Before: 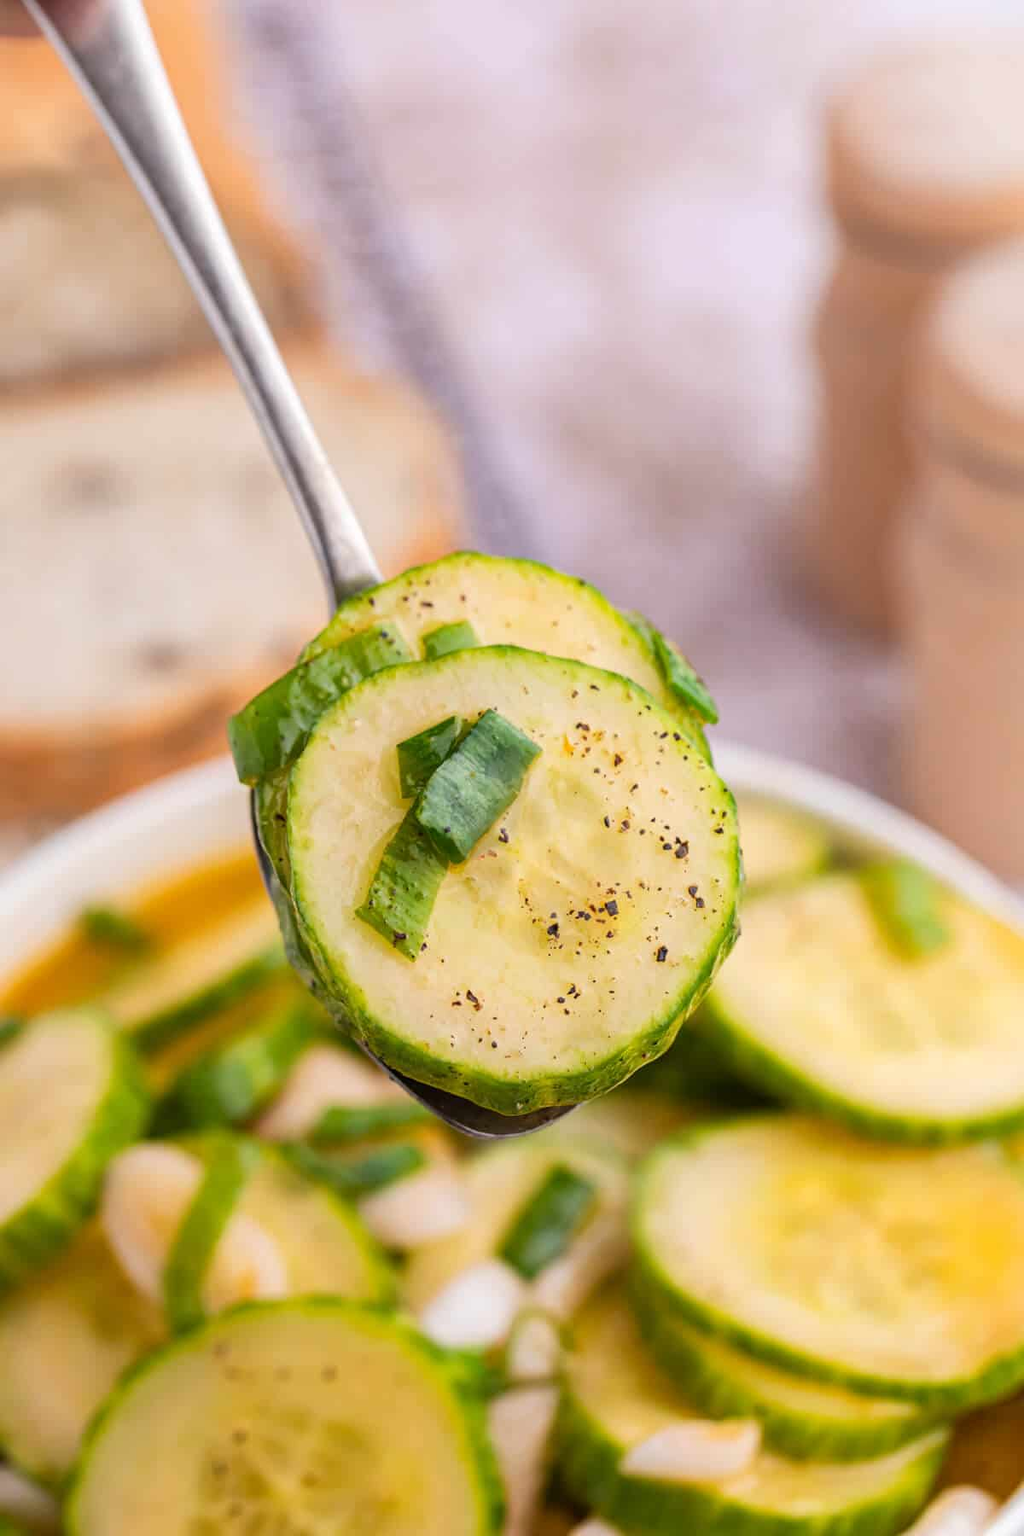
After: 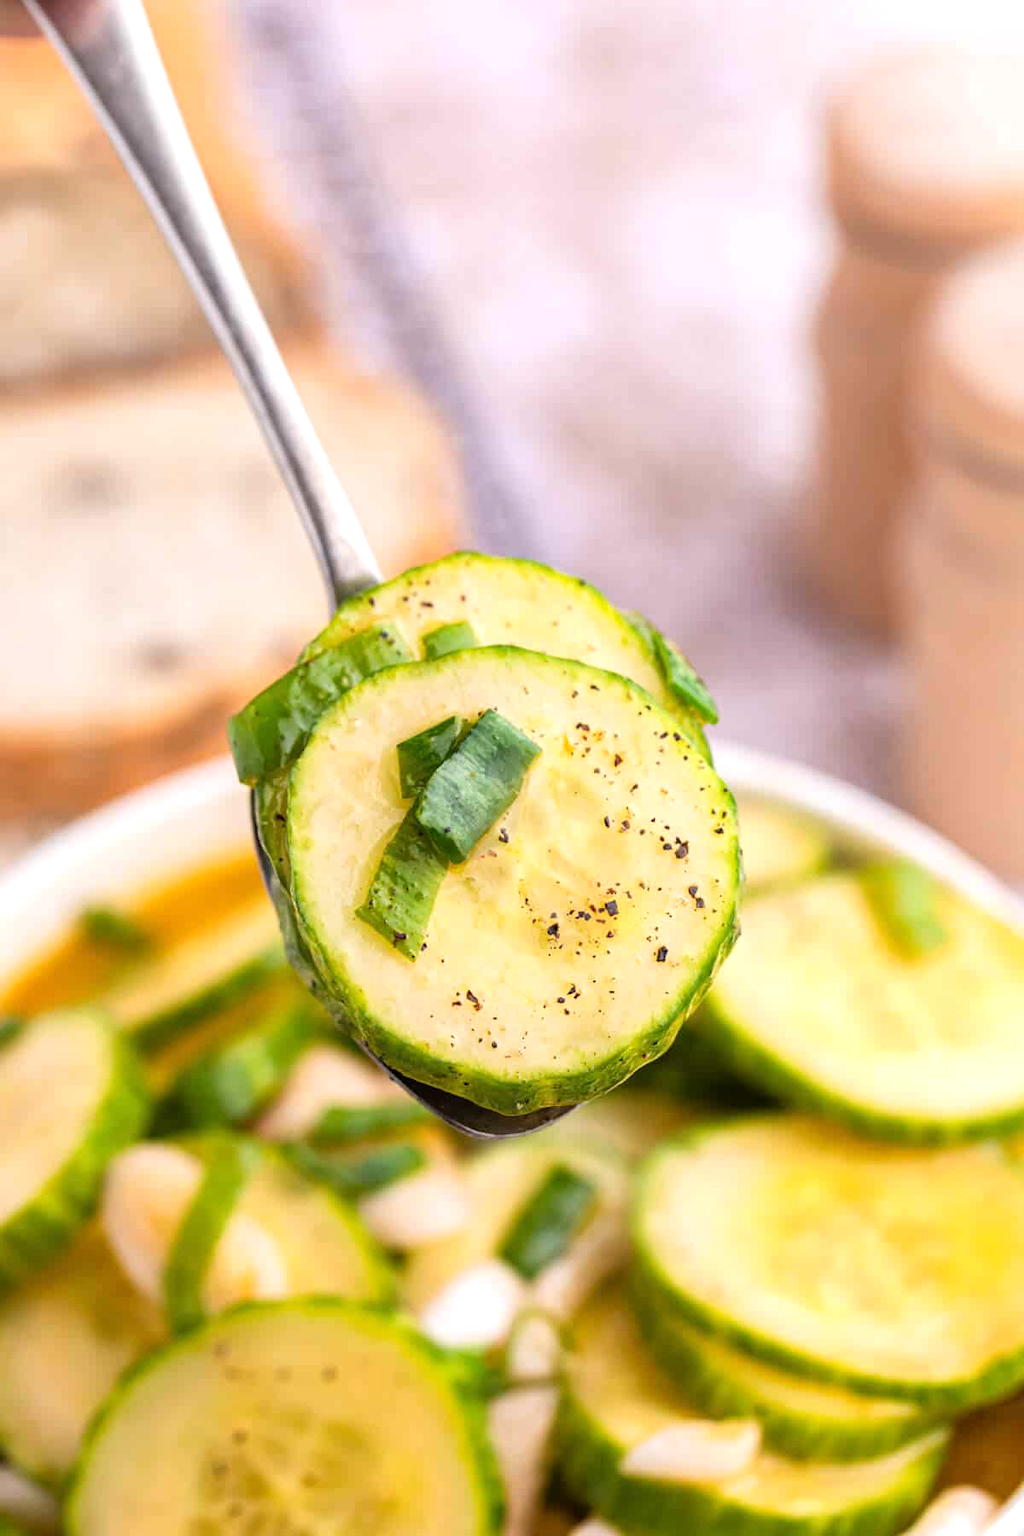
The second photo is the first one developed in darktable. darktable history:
tone equalizer: -8 EV -0.39 EV, -7 EV -0.419 EV, -6 EV -0.363 EV, -5 EV -0.199 EV, -3 EV 0.227 EV, -2 EV 0.313 EV, -1 EV 0.38 EV, +0 EV 0.397 EV
